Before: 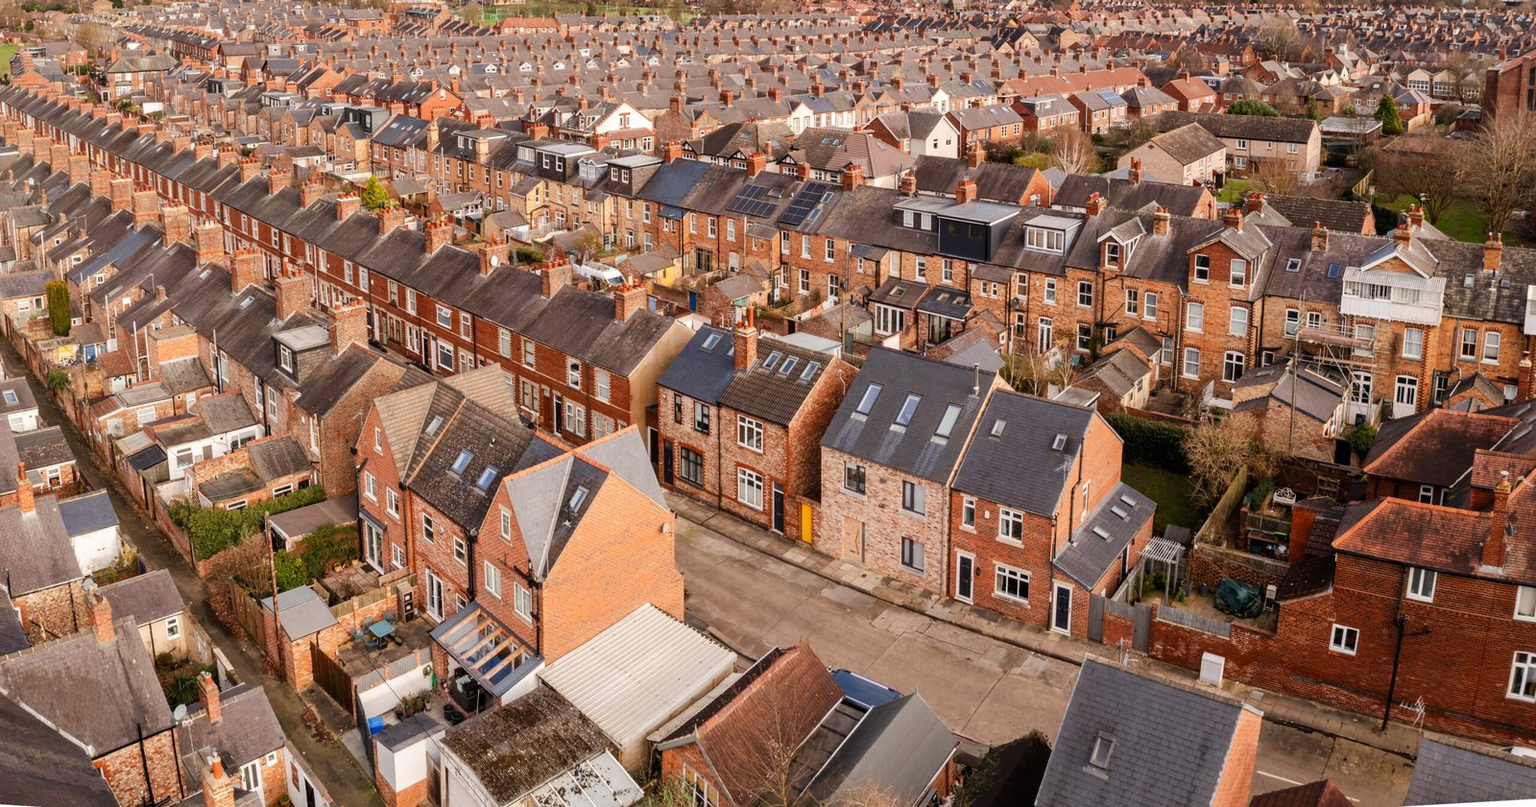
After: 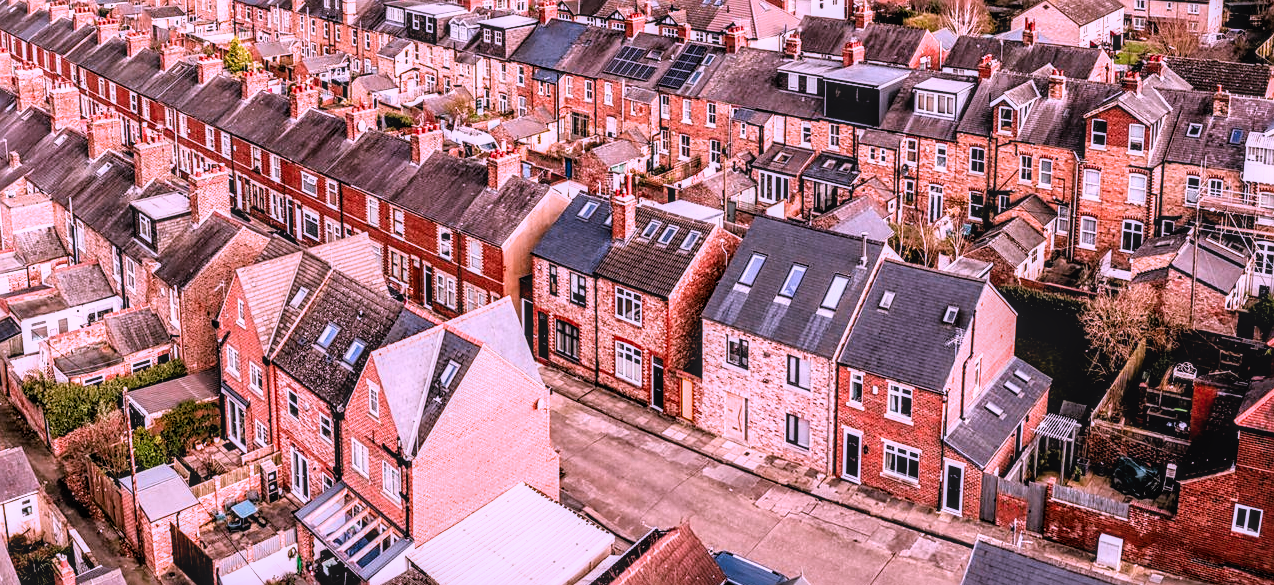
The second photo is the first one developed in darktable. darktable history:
crop: left 9.61%, top 17.414%, right 10.73%, bottom 12.395%
sharpen: on, module defaults
local contrast: highlights 25%, detail 150%
exposure: black level correction 0.001, exposure 0.499 EV, compensate highlight preservation false
filmic rgb: black relative exposure -3.66 EV, white relative exposure 2.44 EV, threshold 3.03 EV, hardness 3.3, enable highlight reconstruction true
color correction: highlights a* 15.15, highlights b* -24.6
contrast brightness saturation: contrast -0.19, saturation 0.188
